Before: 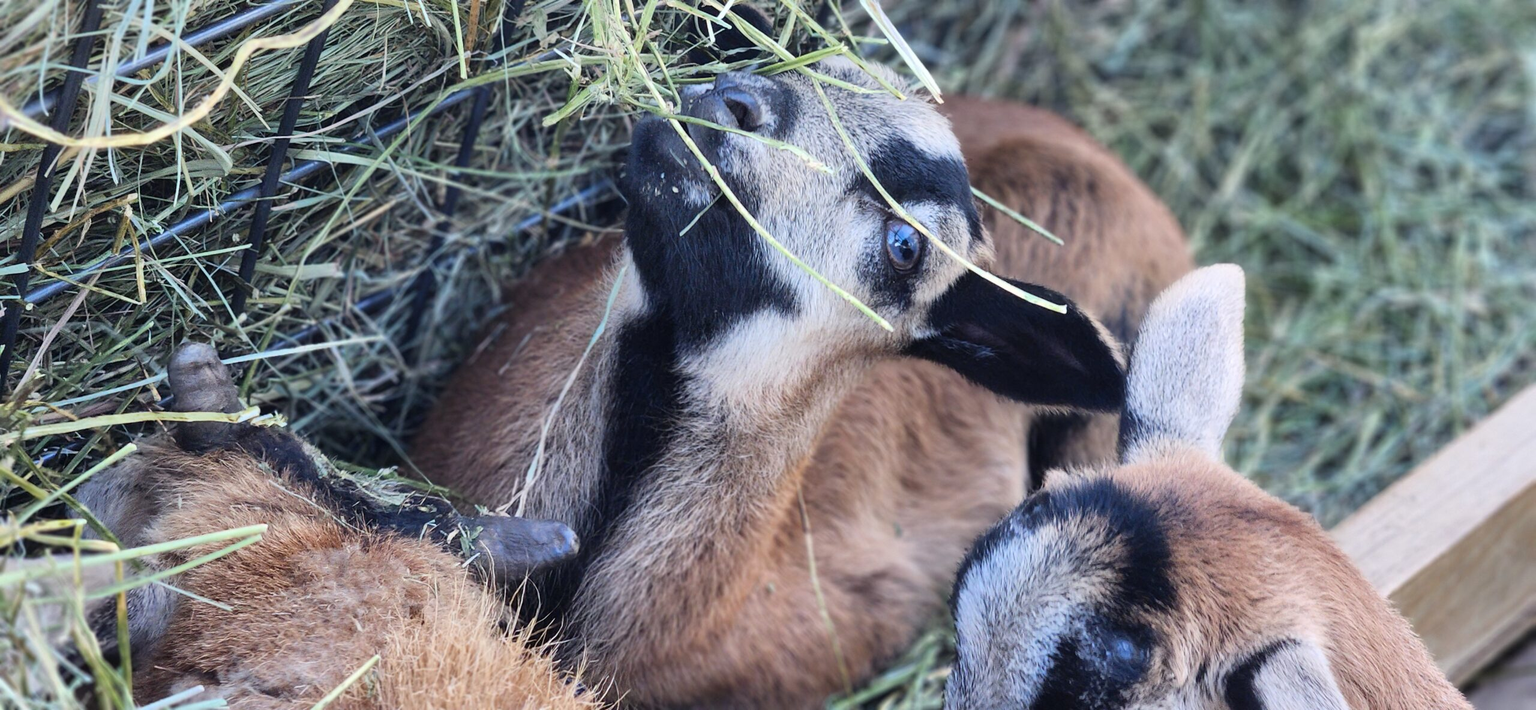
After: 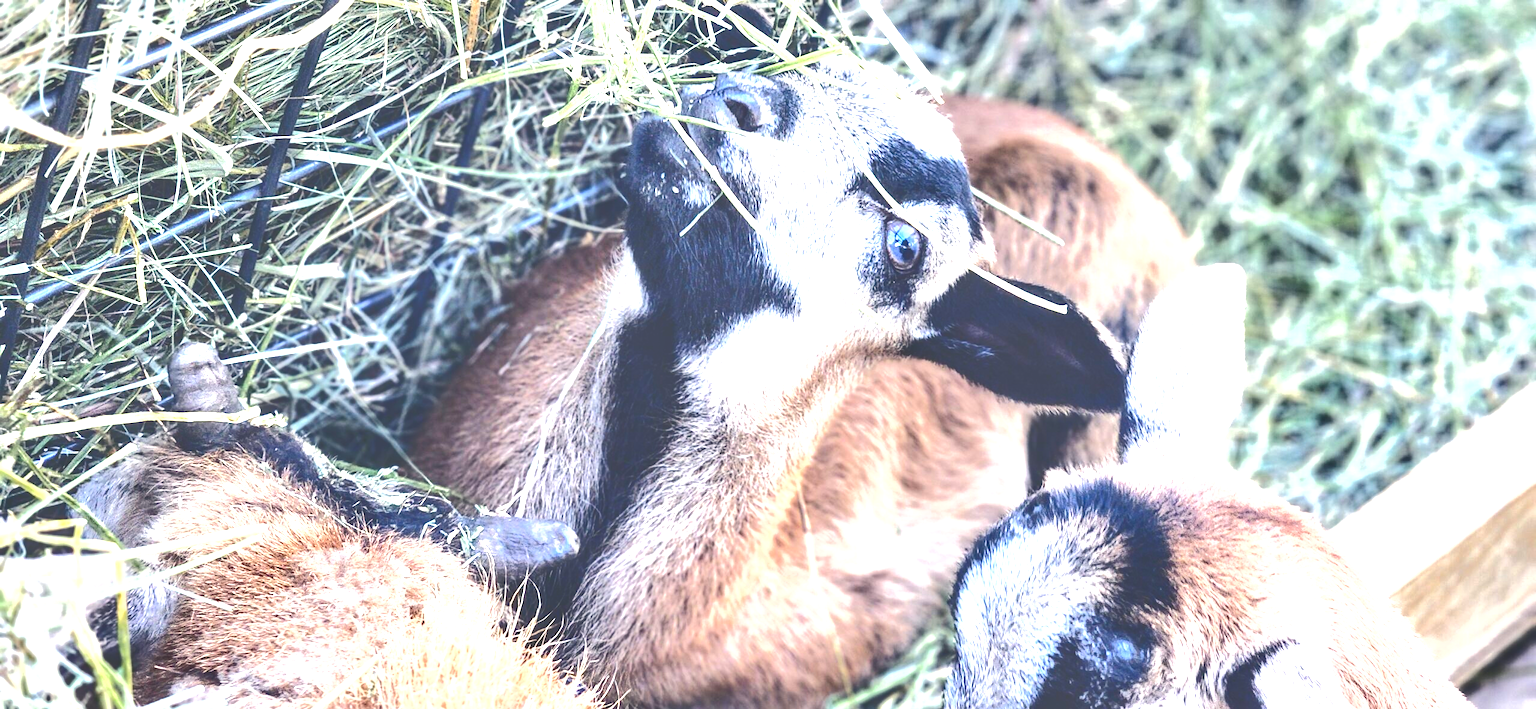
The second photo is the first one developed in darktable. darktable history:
tone equalizer: -8 EV -0.733 EV, -7 EV -0.707 EV, -6 EV -0.627 EV, -5 EV -0.366 EV, -3 EV 0.391 EV, -2 EV 0.6 EV, -1 EV 0.678 EV, +0 EV 0.752 EV
local contrast: on, module defaults
shadows and highlights: radius 126.46, shadows 30.44, highlights -30.95, low approximation 0.01, soften with gaussian
exposure: exposure 0.949 EV, compensate highlight preservation false
color correction: highlights a* 0.381, highlights b* 2.66, shadows a* -1.37, shadows b* -4.8
tone curve: curves: ch0 [(0, 0) (0.003, 0.299) (0.011, 0.299) (0.025, 0.299) (0.044, 0.299) (0.069, 0.3) (0.1, 0.306) (0.136, 0.316) (0.177, 0.326) (0.224, 0.338) (0.277, 0.366) (0.335, 0.406) (0.399, 0.462) (0.468, 0.533) (0.543, 0.607) (0.623, 0.7) (0.709, 0.775) (0.801, 0.843) (0.898, 0.903) (1, 1)], color space Lab, independent channels, preserve colors none
